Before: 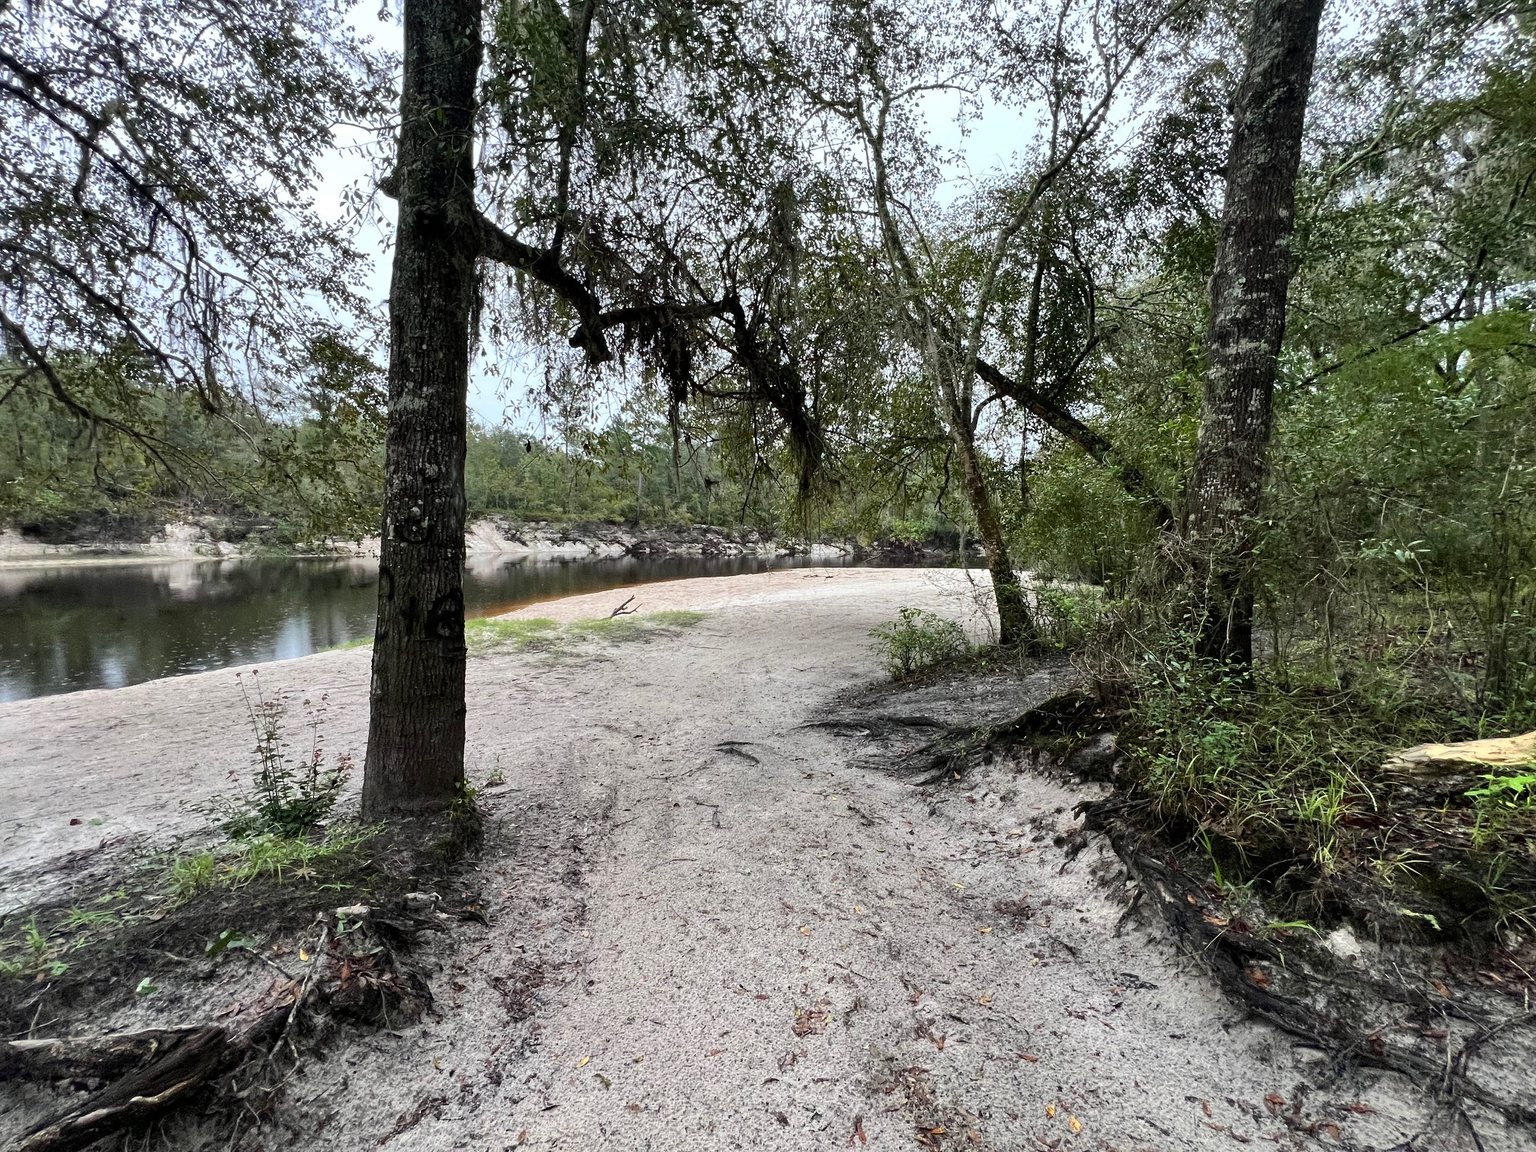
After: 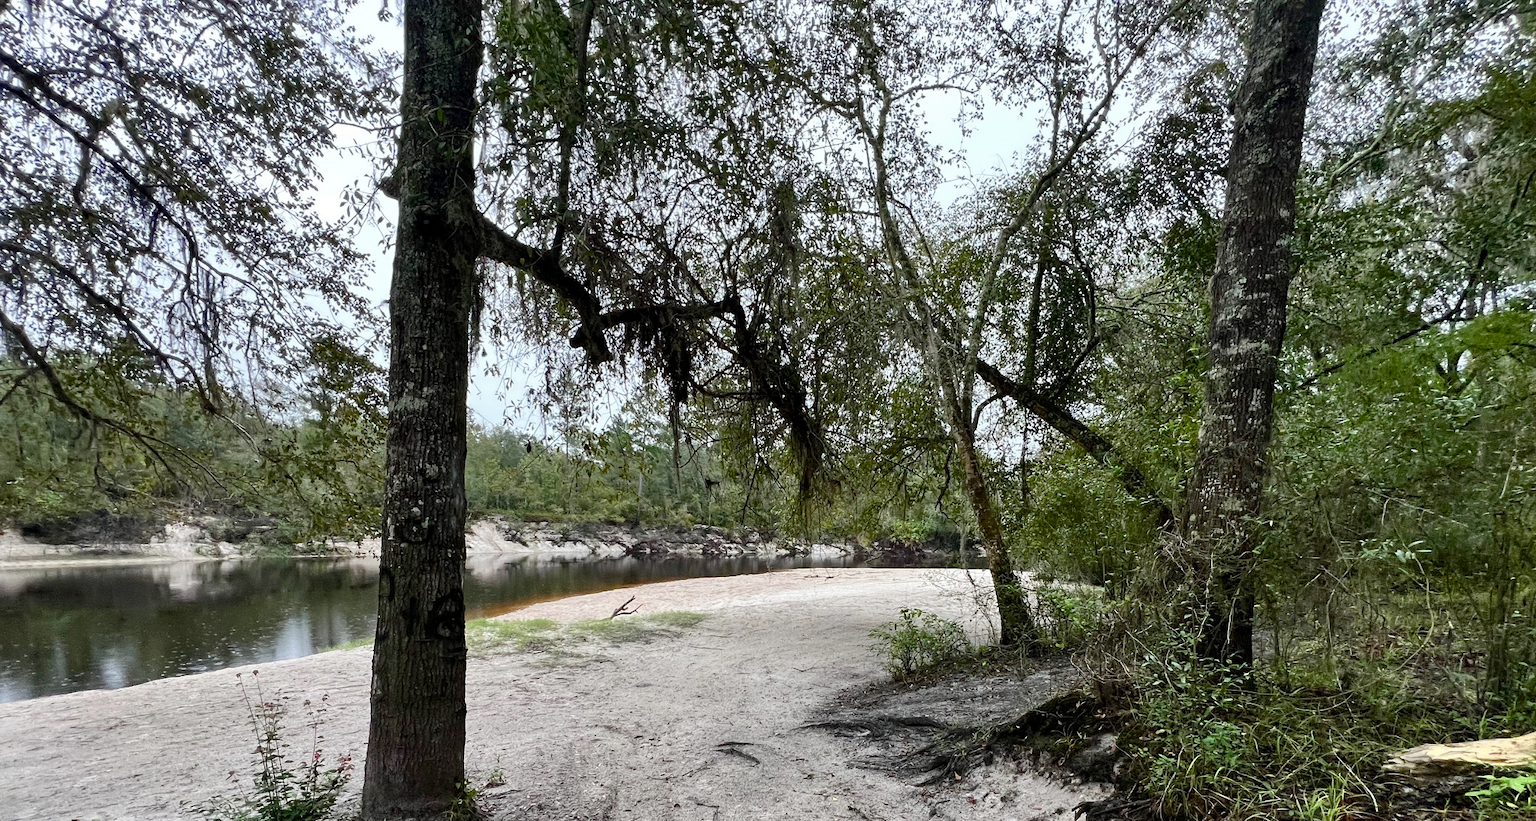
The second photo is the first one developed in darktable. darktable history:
color balance rgb: perceptual saturation grading › global saturation 20%, perceptual saturation grading › highlights -49.638%, perceptual saturation grading › shadows 25.915%
crop: right 0.001%, bottom 28.667%
